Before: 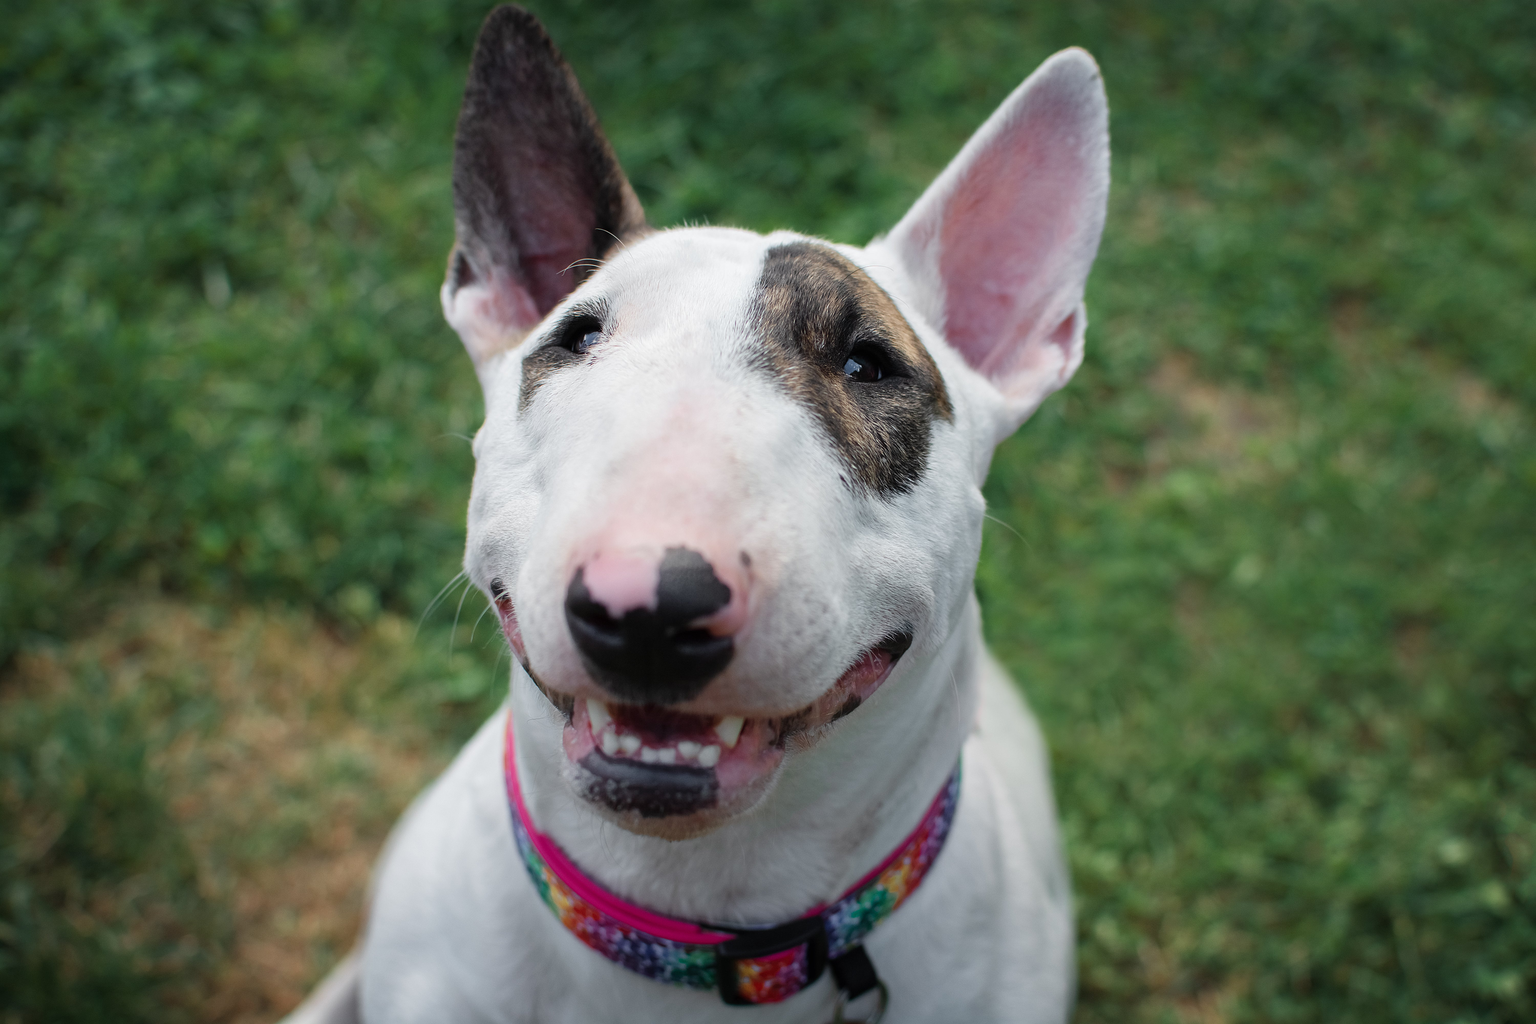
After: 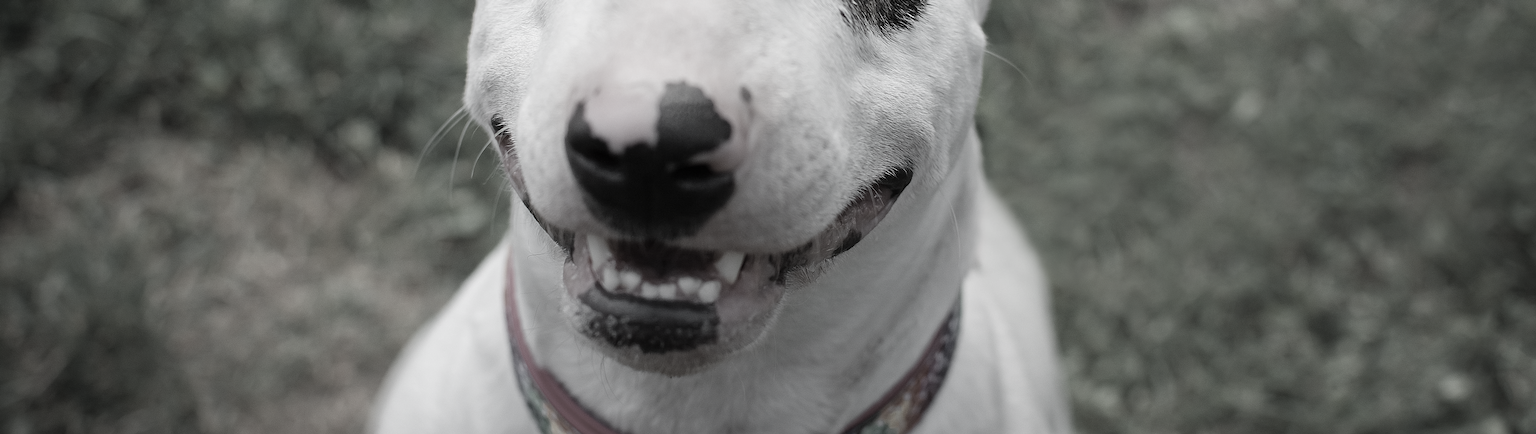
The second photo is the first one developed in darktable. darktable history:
color correction: highlights b* -0.053, saturation 0.146
crop: top 45.39%, bottom 12.157%
sharpen: on, module defaults
